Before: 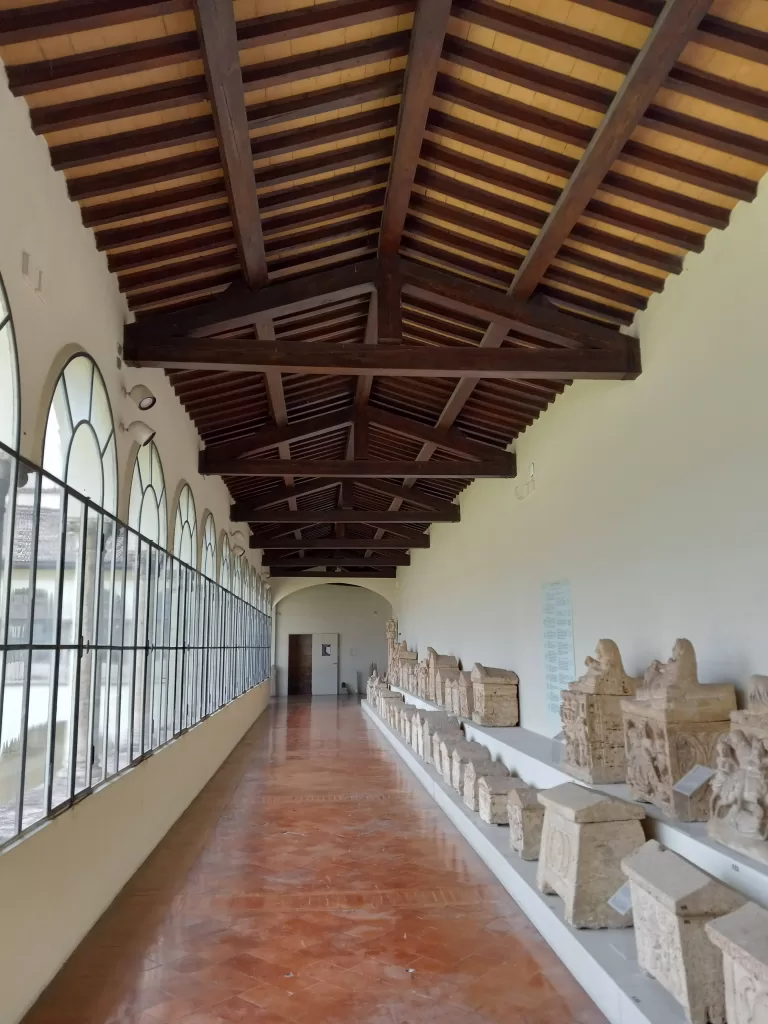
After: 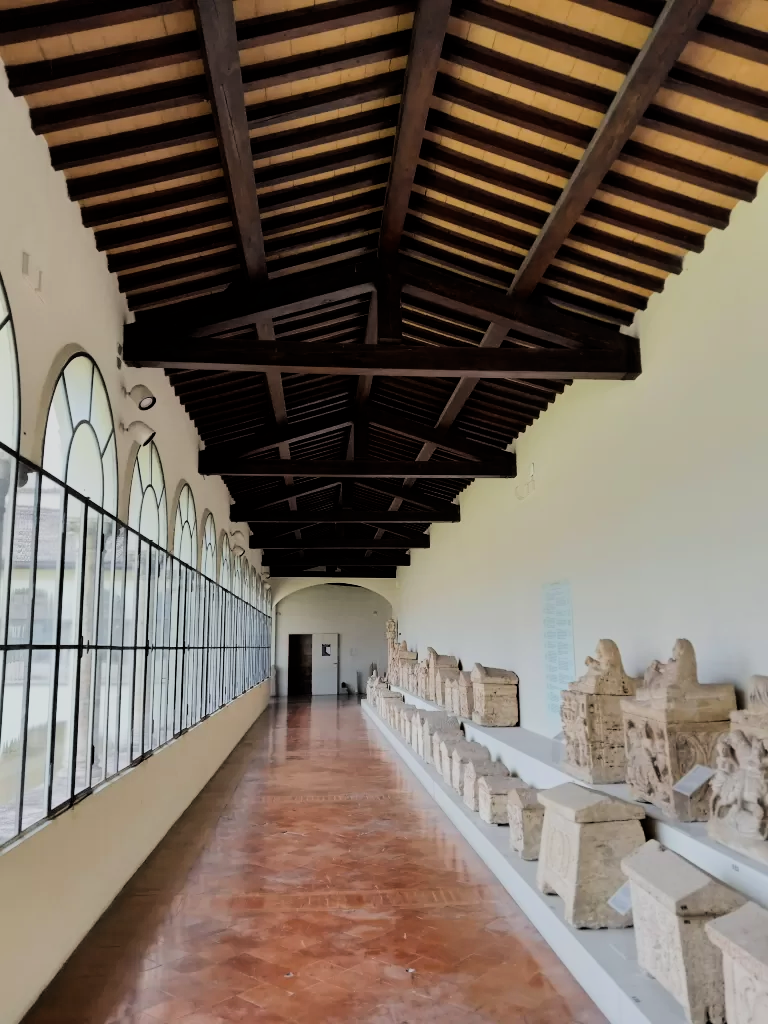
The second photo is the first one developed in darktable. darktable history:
filmic rgb: black relative exposure -6.15 EV, white relative exposure 6.96 EV, hardness 2.23, color science v6 (2022)
tone equalizer: -8 EV -0.75 EV, -7 EV -0.7 EV, -6 EV -0.6 EV, -5 EV -0.4 EV, -3 EV 0.4 EV, -2 EV 0.6 EV, -1 EV 0.7 EV, +0 EV 0.75 EV, edges refinement/feathering 500, mask exposure compensation -1.57 EV, preserve details no
